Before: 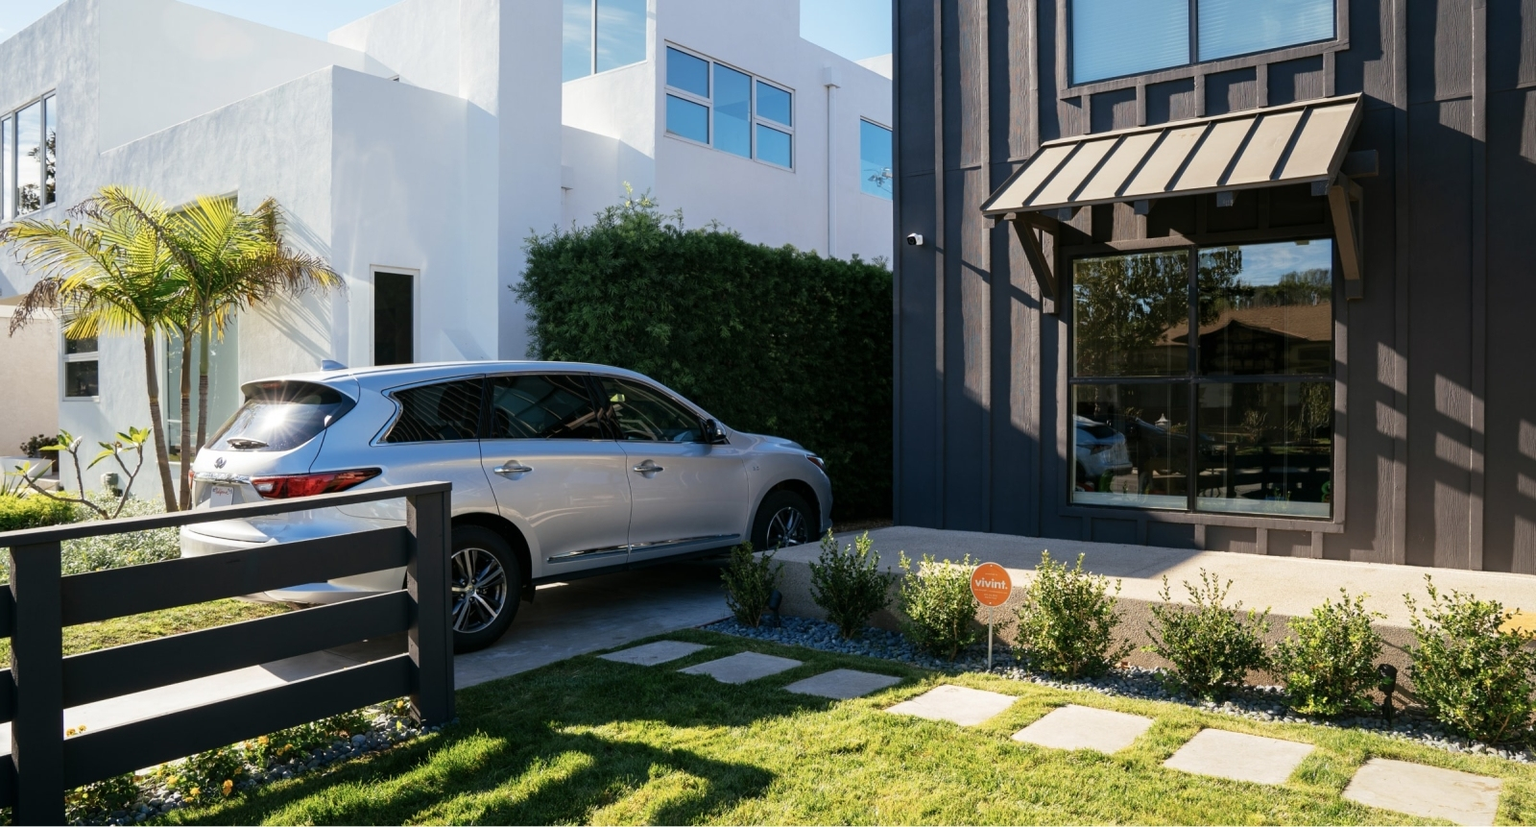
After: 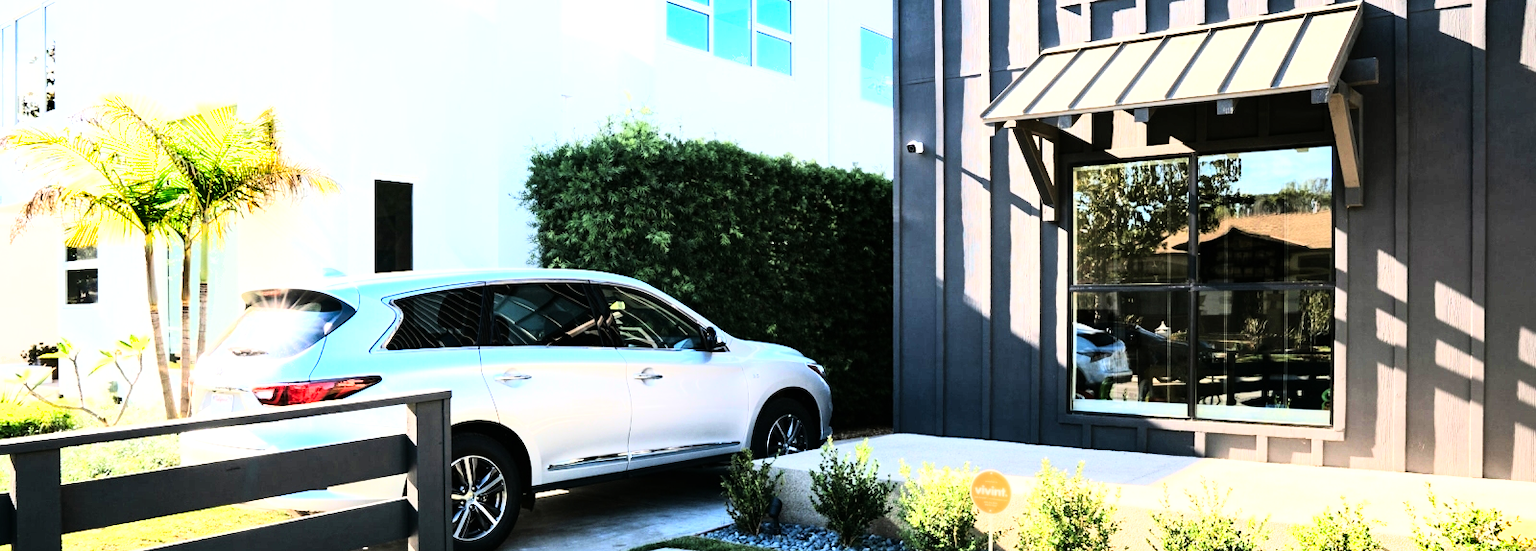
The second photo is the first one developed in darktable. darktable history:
rgb curve: curves: ch0 [(0, 0) (0.21, 0.15) (0.24, 0.21) (0.5, 0.75) (0.75, 0.96) (0.89, 0.99) (1, 1)]; ch1 [(0, 0.02) (0.21, 0.13) (0.25, 0.2) (0.5, 0.67) (0.75, 0.9) (0.89, 0.97) (1, 1)]; ch2 [(0, 0.02) (0.21, 0.13) (0.25, 0.2) (0.5, 0.67) (0.75, 0.9) (0.89, 0.97) (1, 1)], compensate middle gray true
exposure: black level correction 0, exposure 1.6 EV, compensate exposure bias true, compensate highlight preservation false
shadows and highlights: shadows 53, soften with gaussian
crop: top 11.166%, bottom 22.168%
